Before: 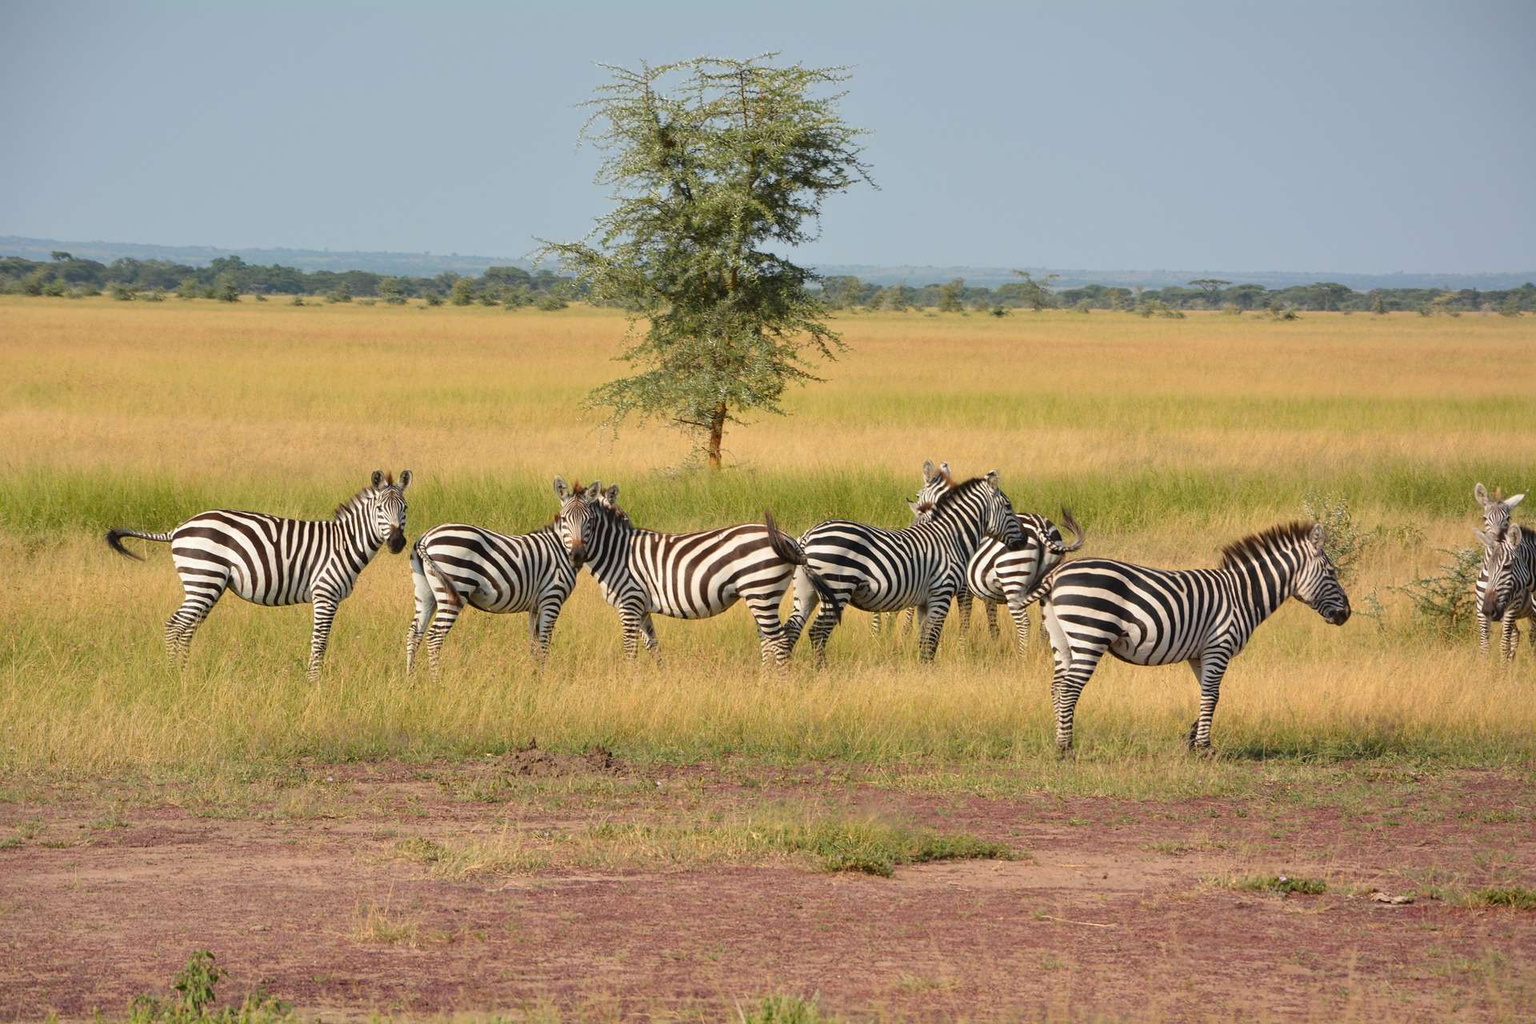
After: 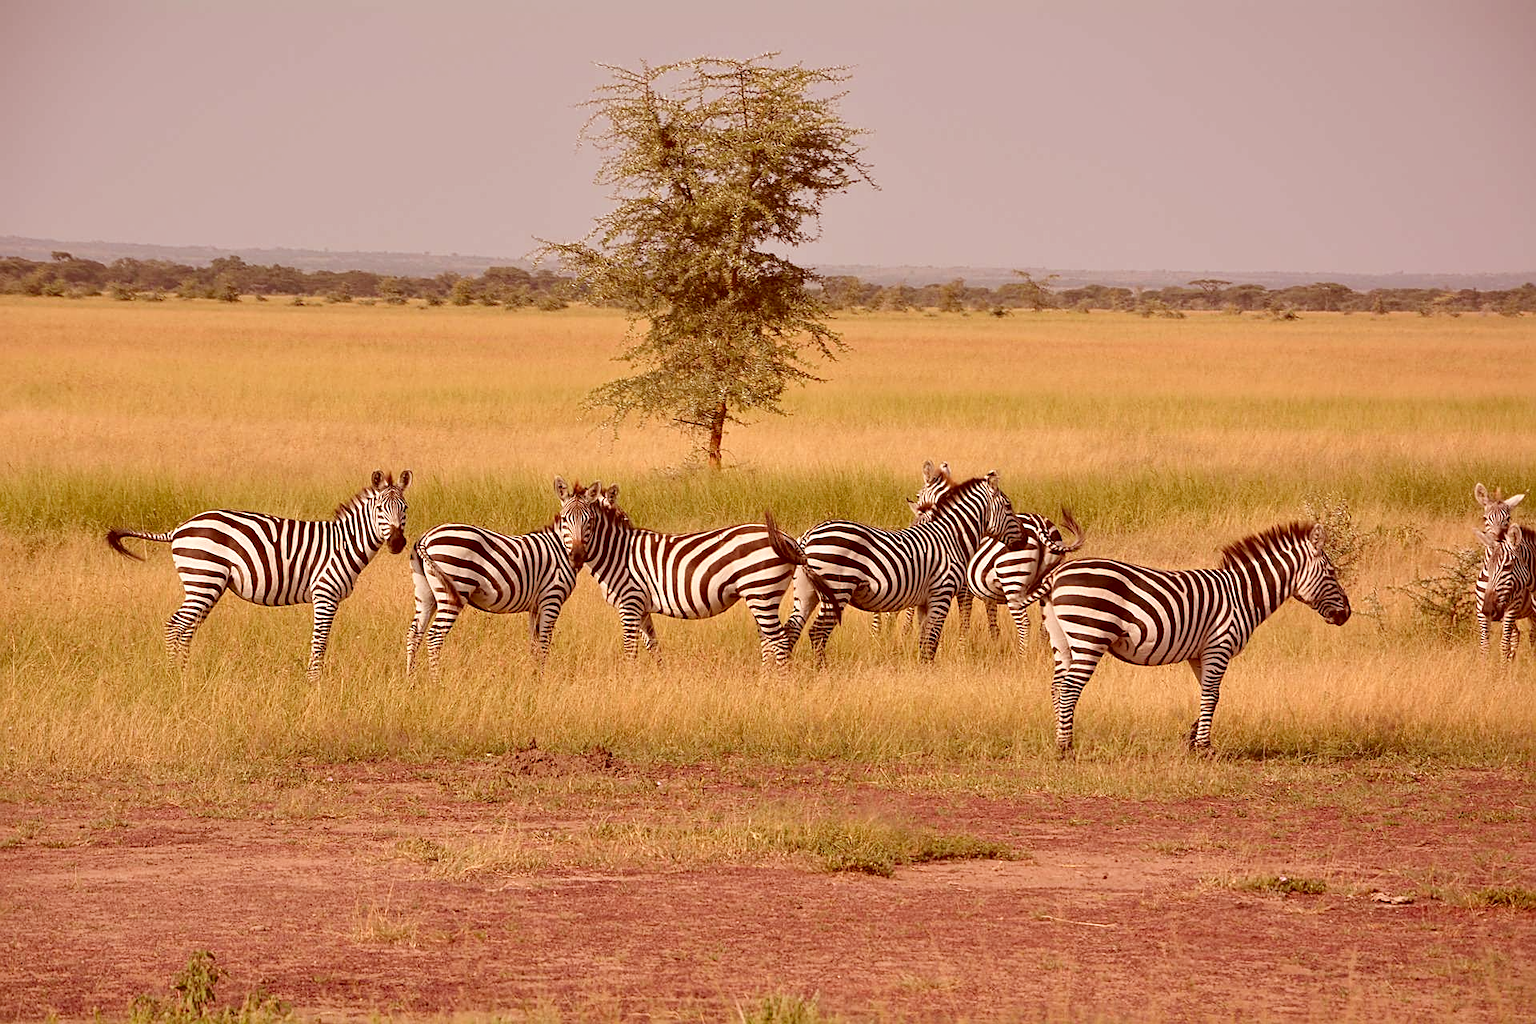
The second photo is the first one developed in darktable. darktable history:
sharpen: on, module defaults
color correction: highlights a* 9.03, highlights b* 8.71, shadows a* 40, shadows b* 40, saturation 0.8
